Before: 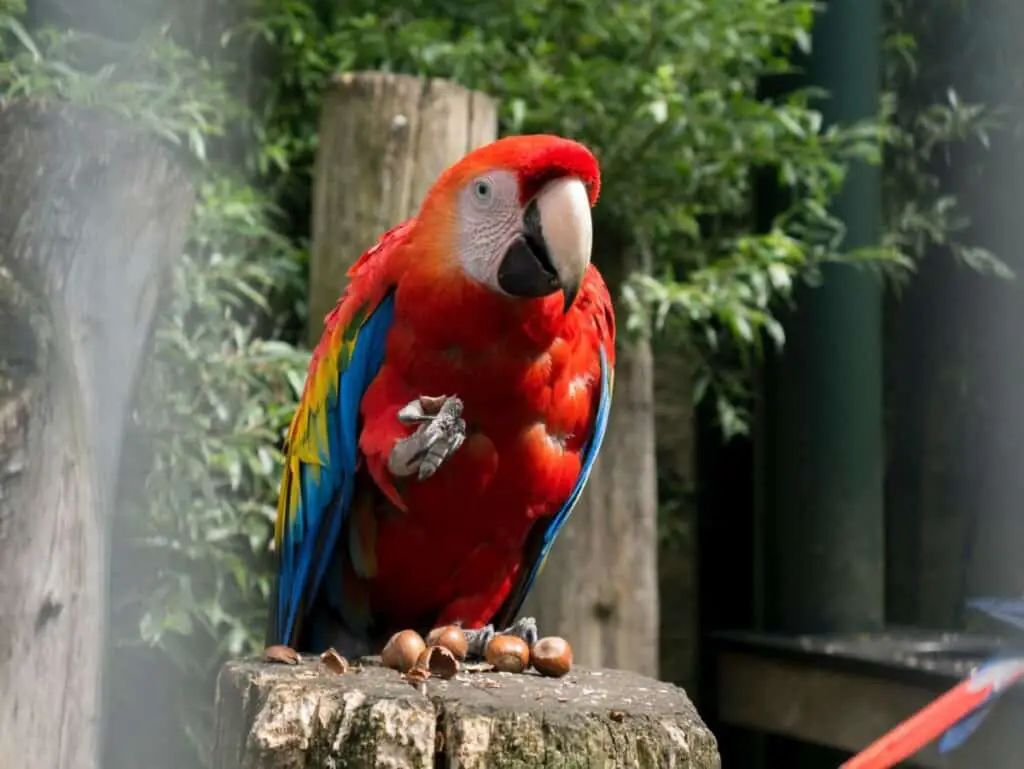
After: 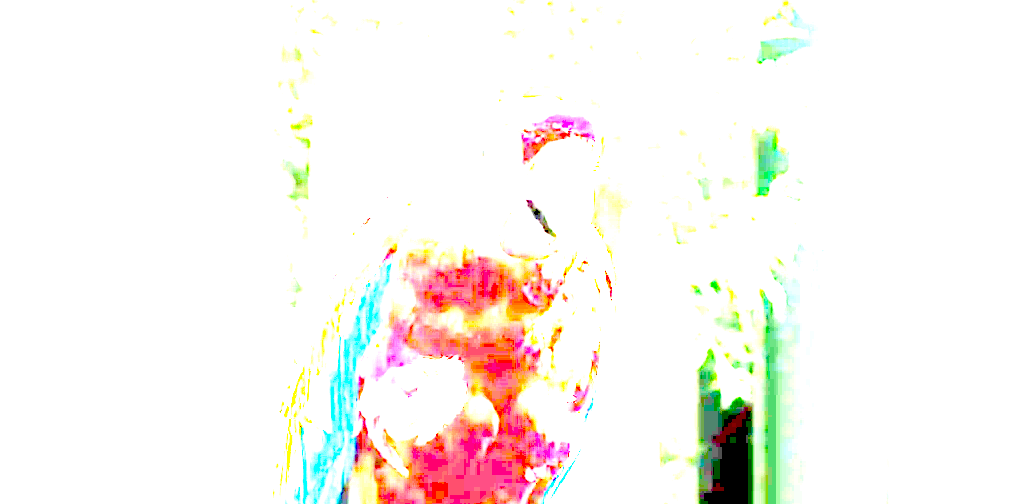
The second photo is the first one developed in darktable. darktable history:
exposure: exposure 8 EV, compensate highlight preservation false
crop and rotate: top 4.848%, bottom 29.503%
